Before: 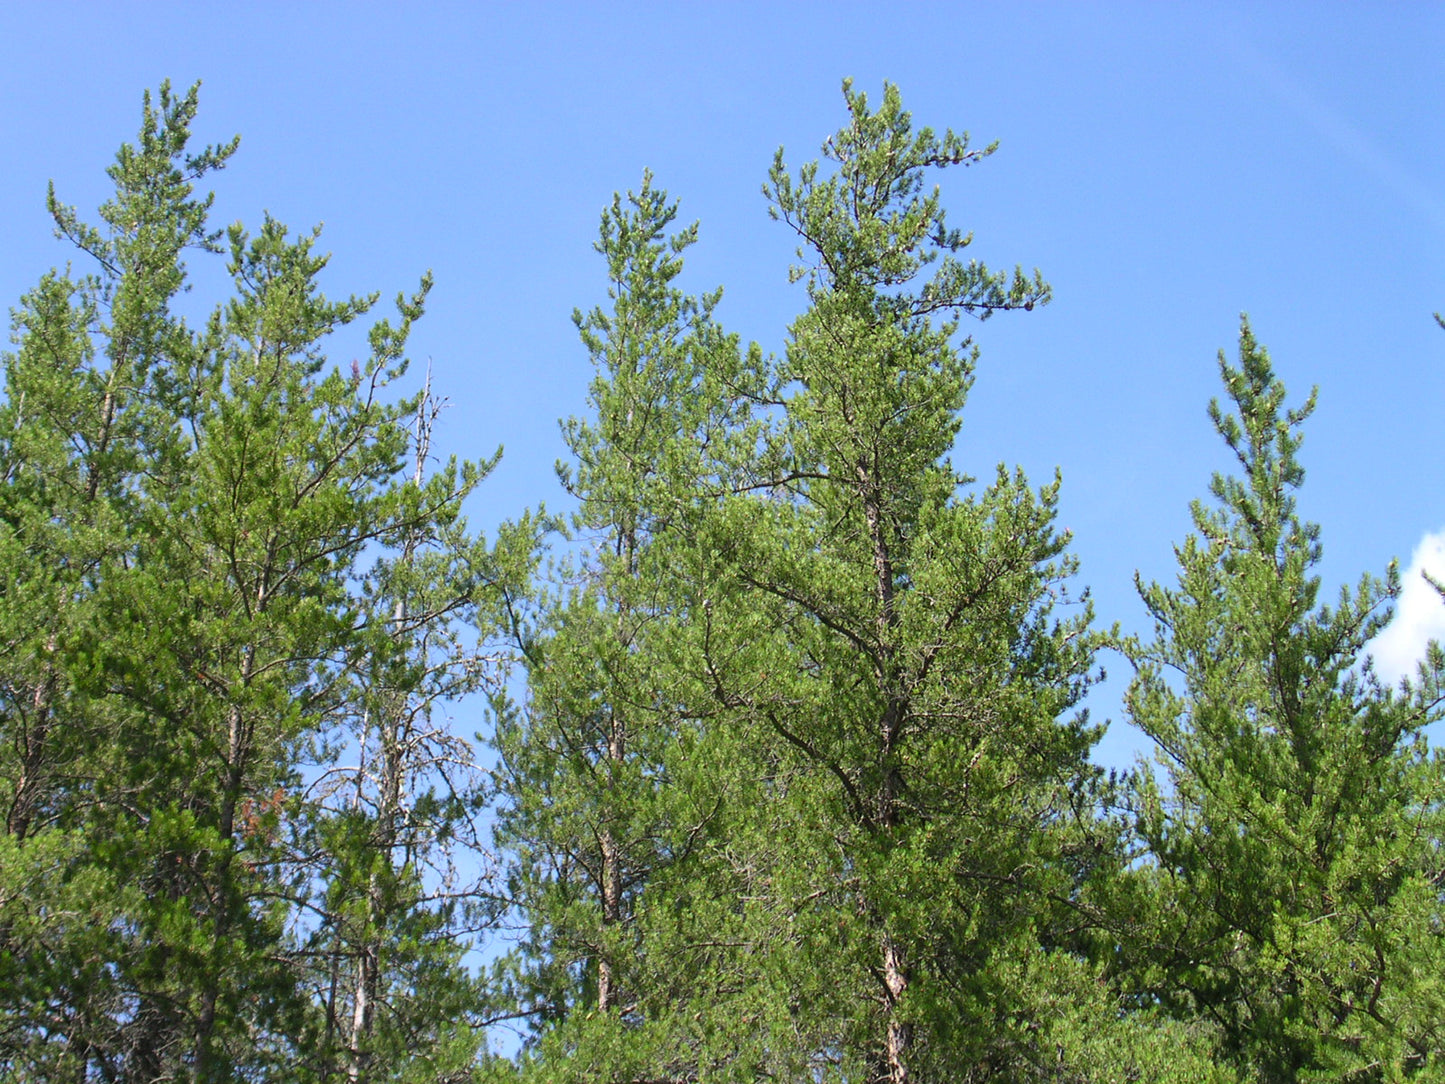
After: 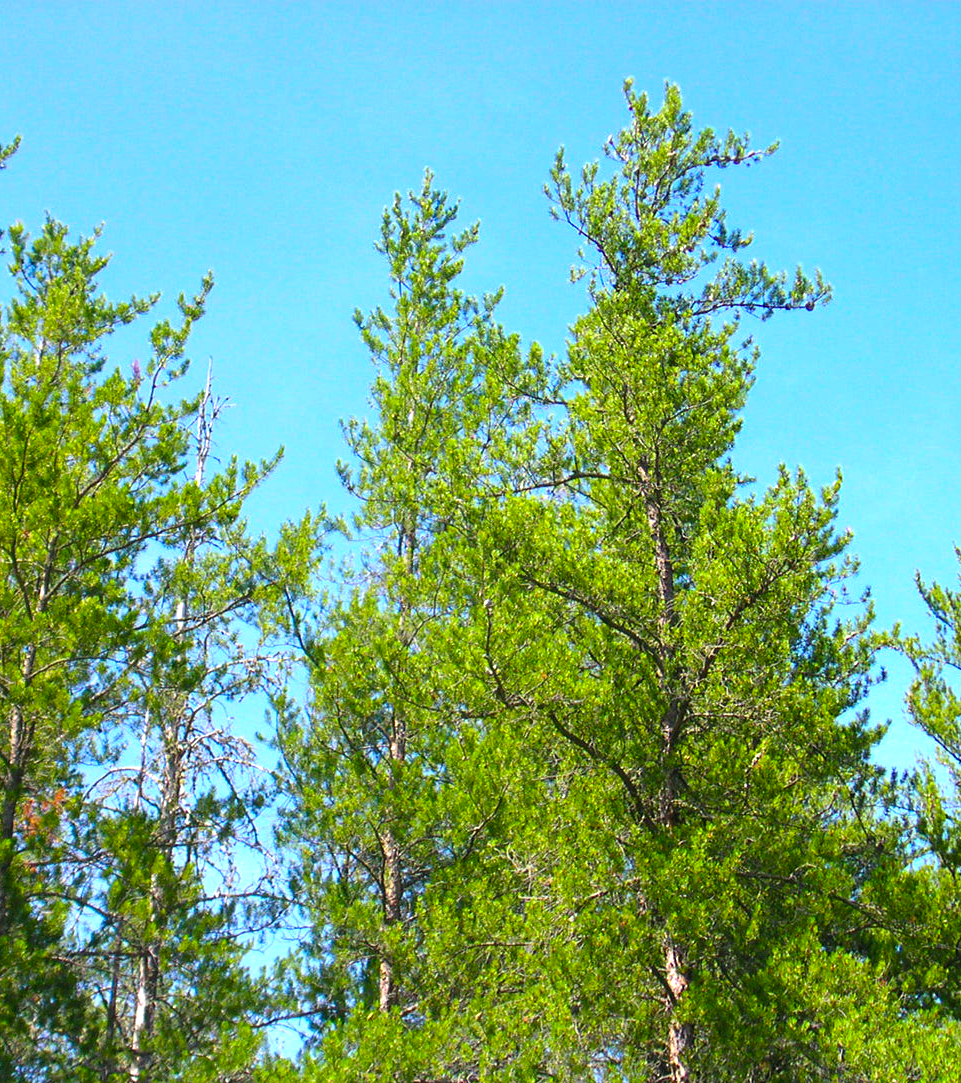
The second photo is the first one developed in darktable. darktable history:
color balance rgb: shadows lift › chroma 2.057%, shadows lift › hue 248.46°, power › hue 329.37°, perceptual saturation grading › global saturation 31.027%, perceptual brilliance grading › global brilliance 18.235%, global vibrance 33.837%
crop and rotate: left 15.221%, right 18.209%
